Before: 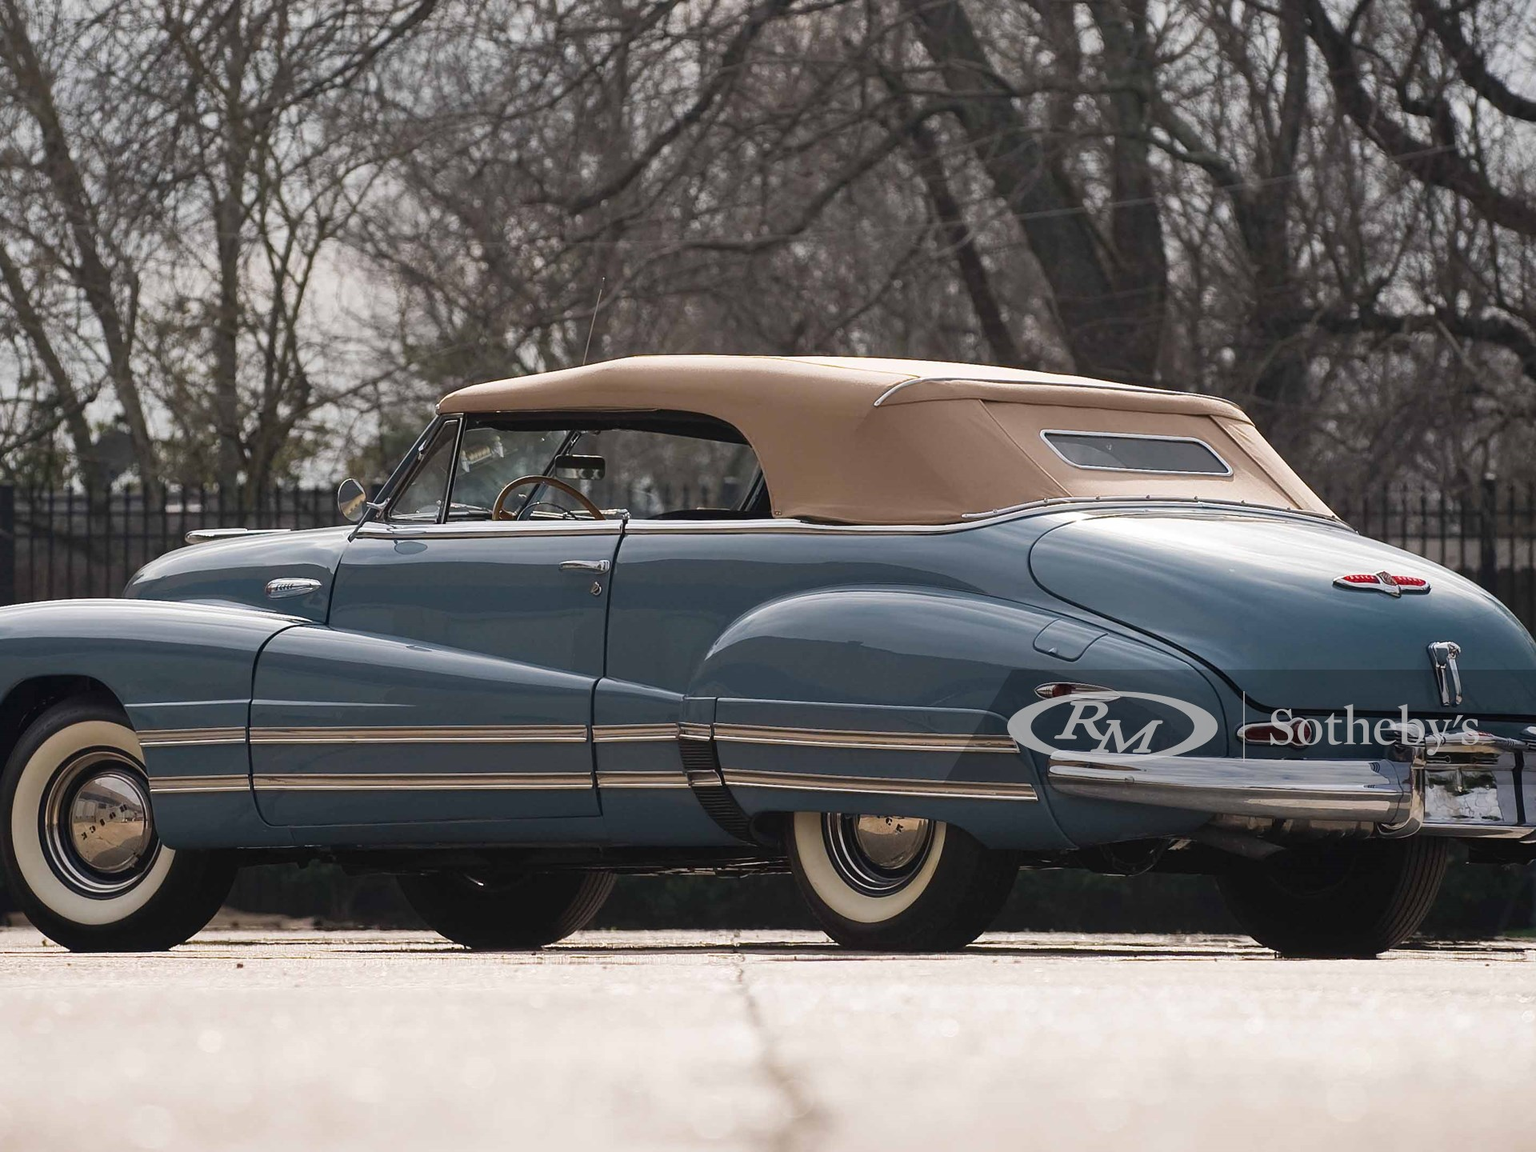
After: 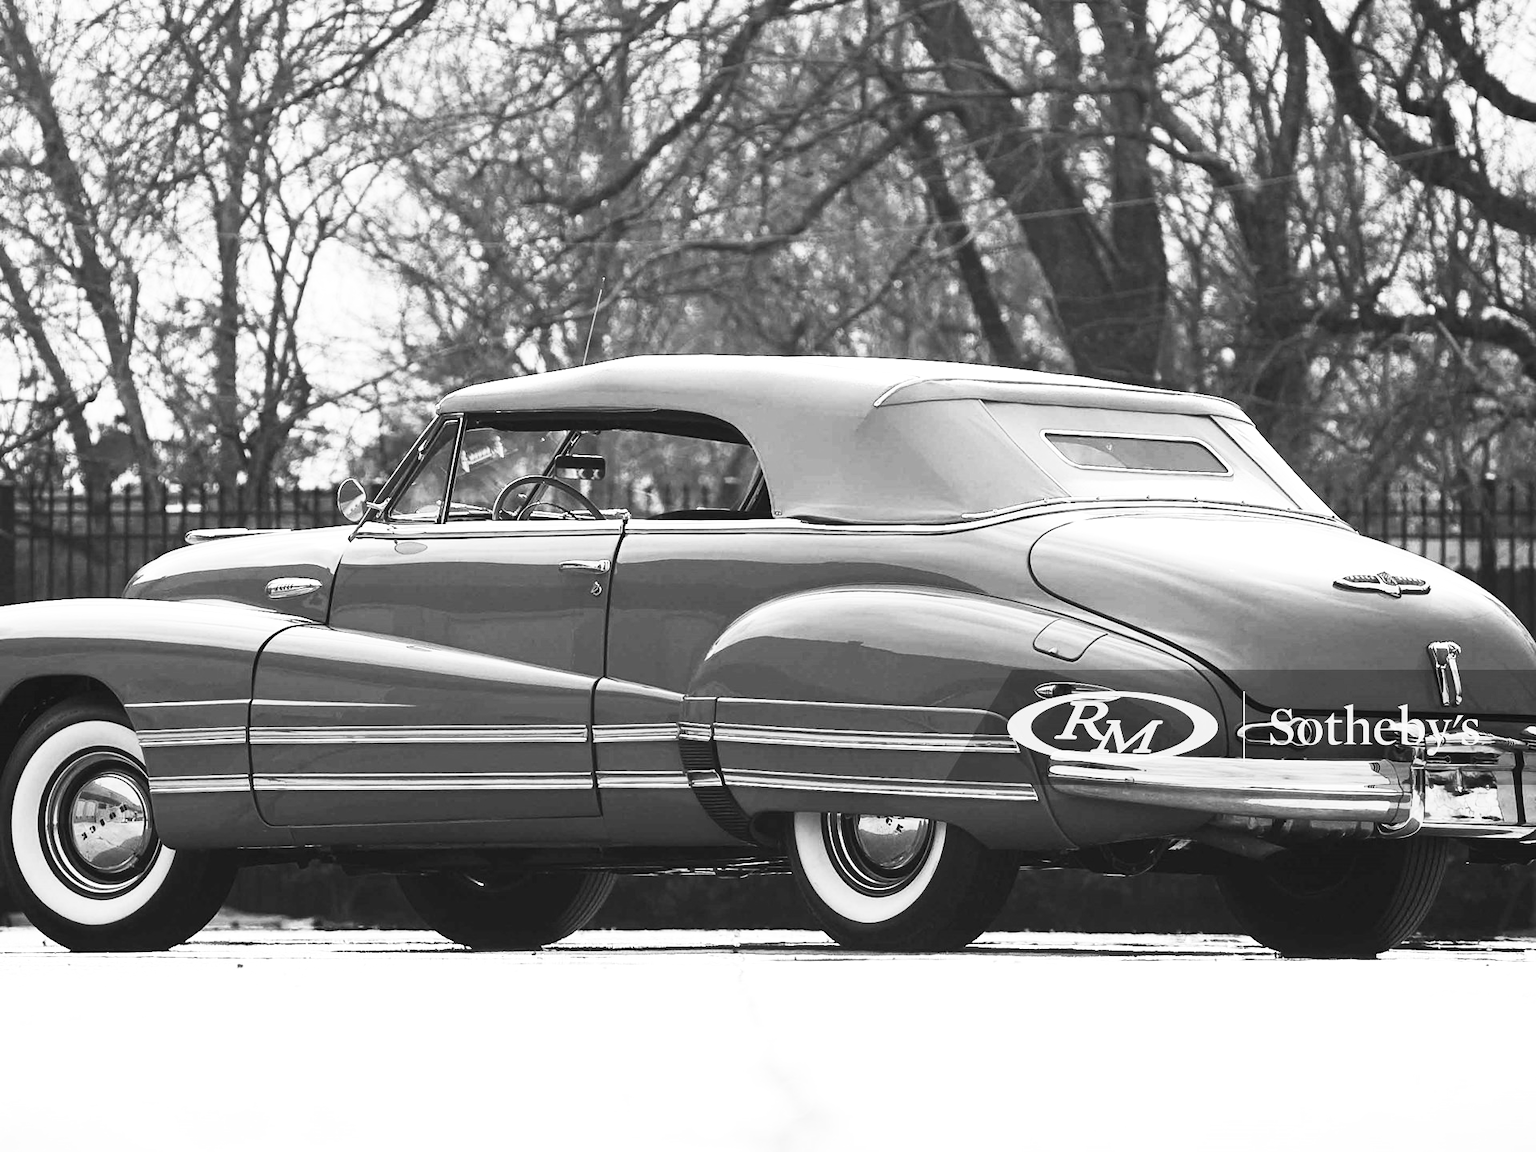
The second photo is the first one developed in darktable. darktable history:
vibrance: on, module defaults
exposure: black level correction 0.001, exposure 0.5 EV, compensate exposure bias true, compensate highlight preservation false
contrast brightness saturation: contrast 0.53, brightness 0.47, saturation -1
